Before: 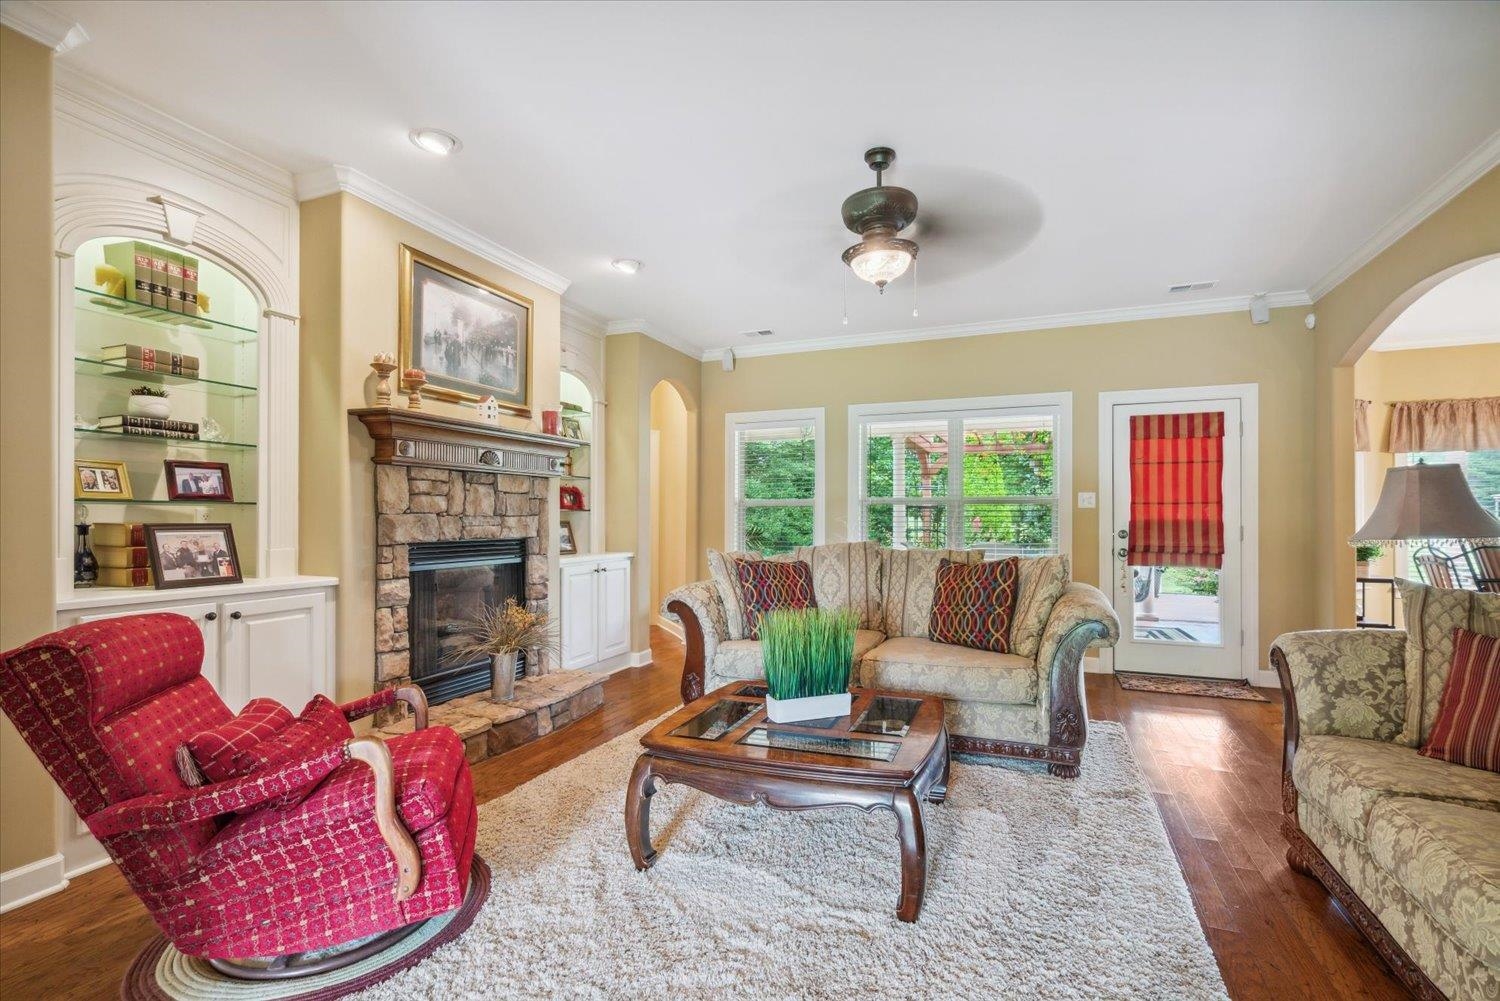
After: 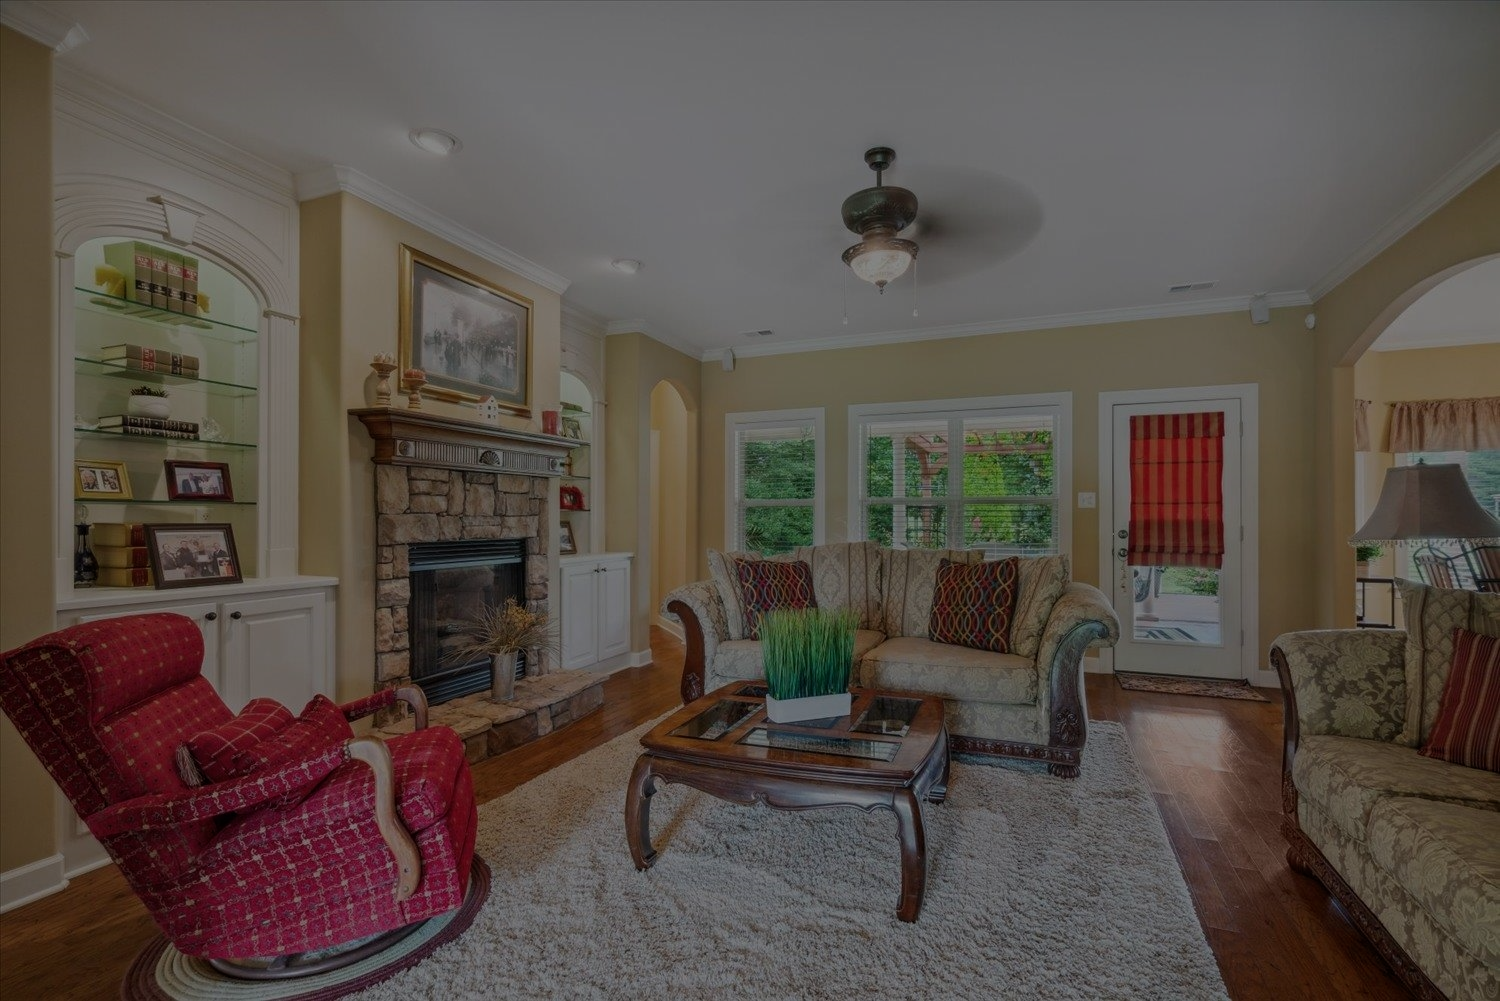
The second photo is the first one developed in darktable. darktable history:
exposure: exposure -2.067 EV, compensate highlight preservation false
